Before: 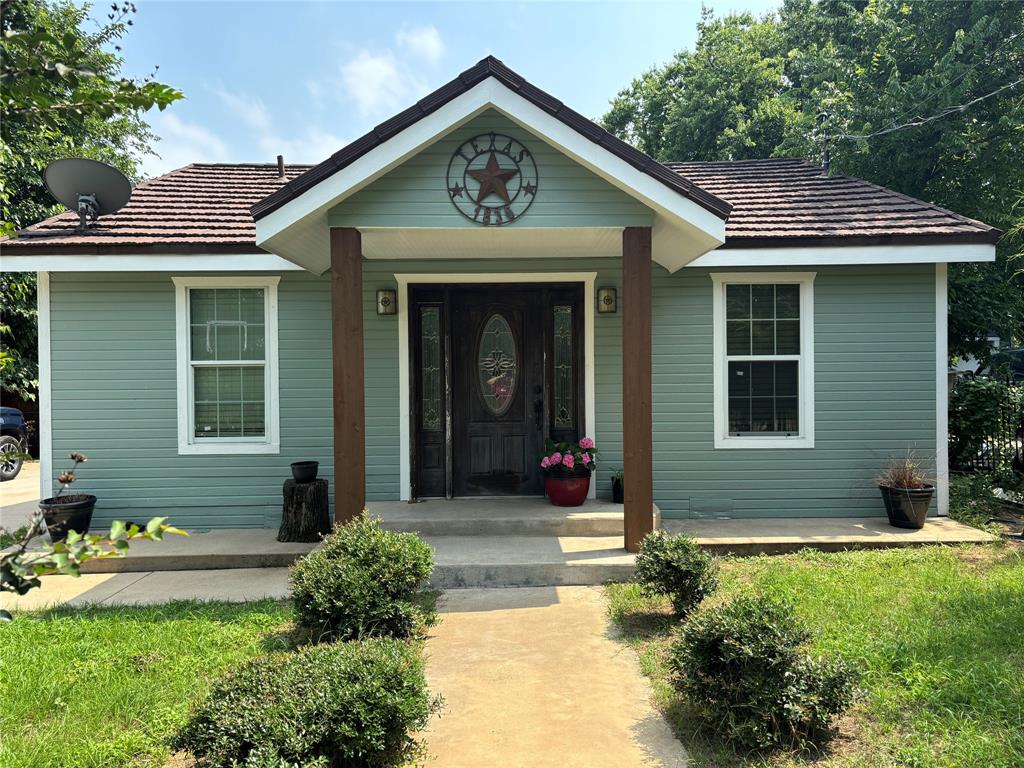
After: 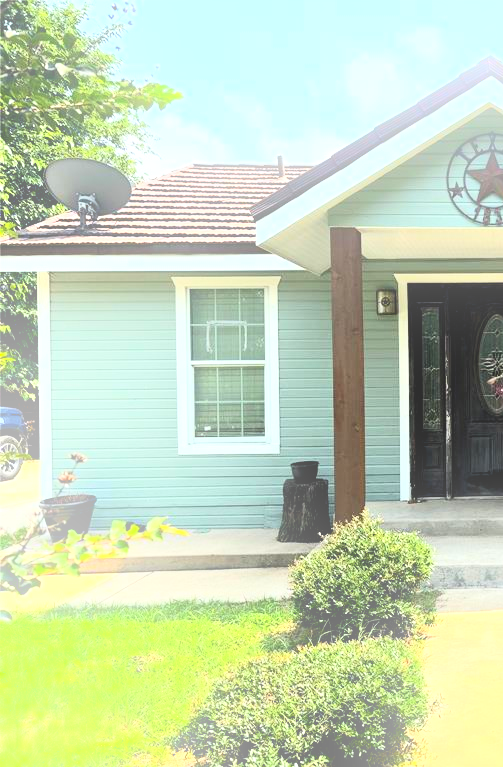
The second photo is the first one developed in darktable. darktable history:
rgb levels: levels [[0.01, 0.419, 0.839], [0, 0.5, 1], [0, 0.5, 1]]
crop and rotate: left 0%, top 0%, right 50.845%
exposure: black level correction 0, exposure 0.7 EV, compensate exposure bias true, compensate highlight preservation false
color balance: mode lift, gamma, gain (sRGB)
bloom: on, module defaults
contrast brightness saturation: contrast 0.28
